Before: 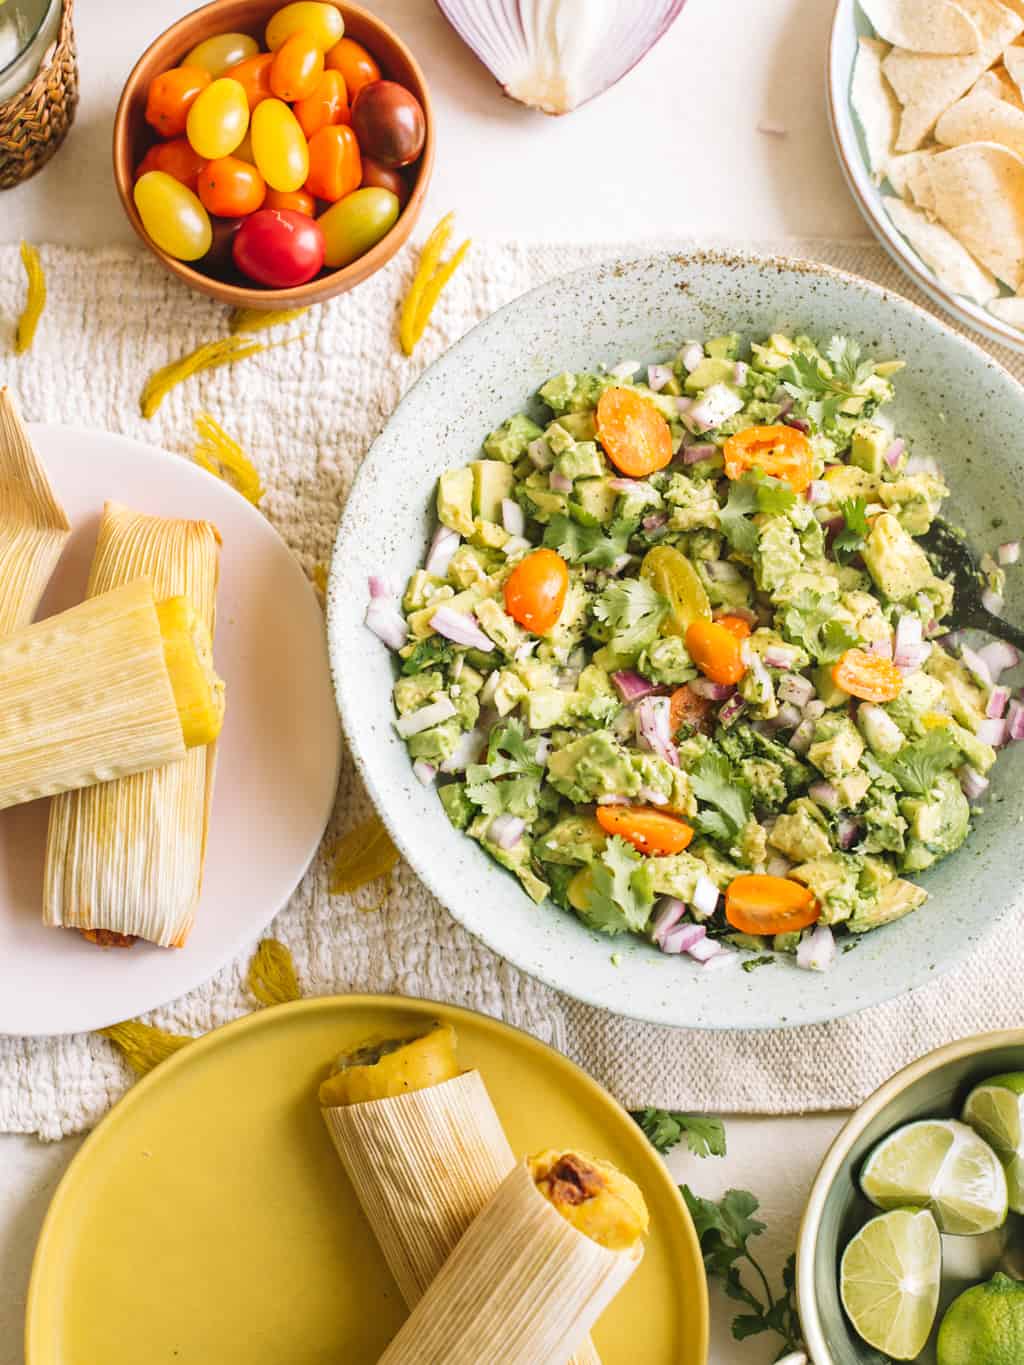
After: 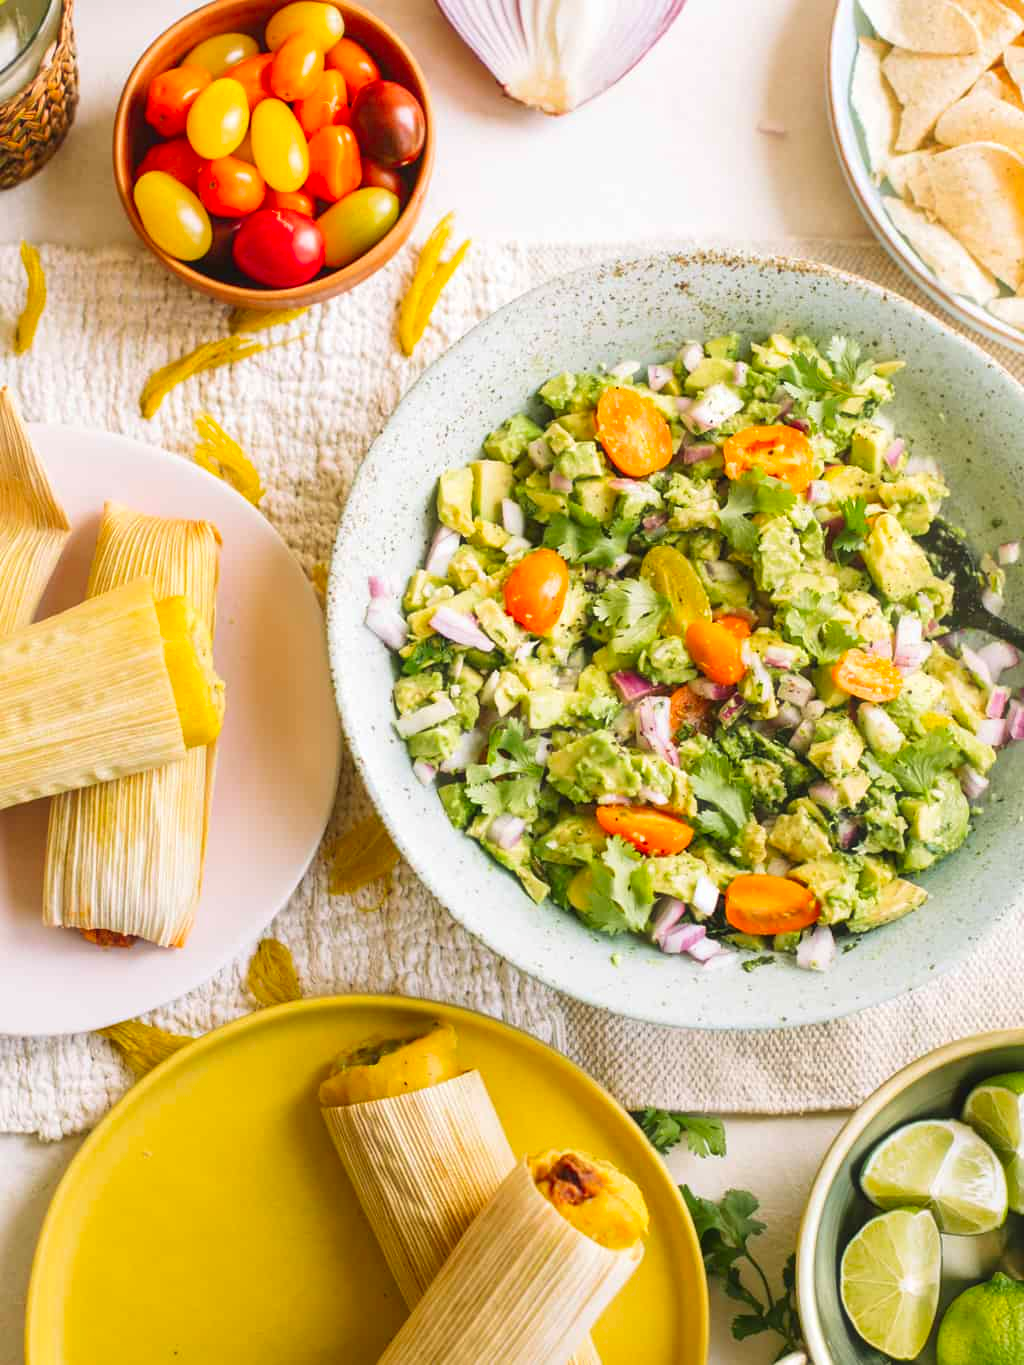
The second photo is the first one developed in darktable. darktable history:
white balance: emerald 1
color correction: saturation 1.32
haze removal: strength -0.05
